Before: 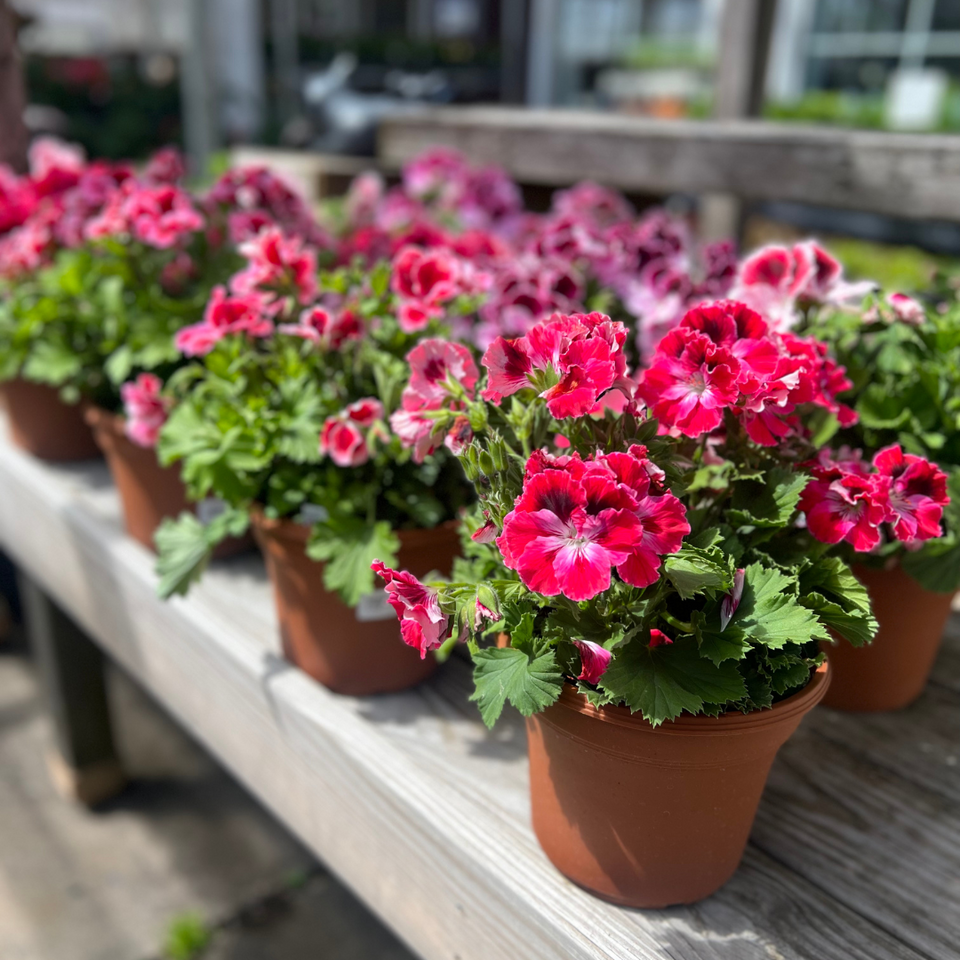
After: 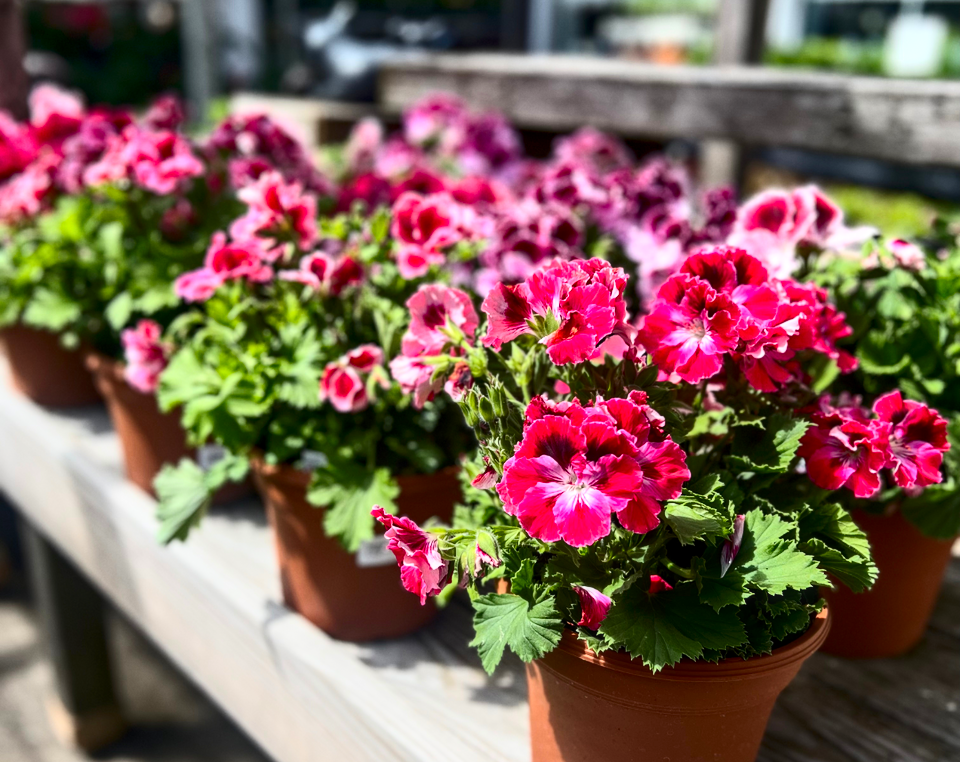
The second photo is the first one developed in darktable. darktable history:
tone equalizer: on, module defaults
contrast brightness saturation: contrast 0.4, brightness 0.1, saturation 0.21
local contrast: on, module defaults
crop and rotate: top 5.667%, bottom 14.937%
white balance: emerald 1
